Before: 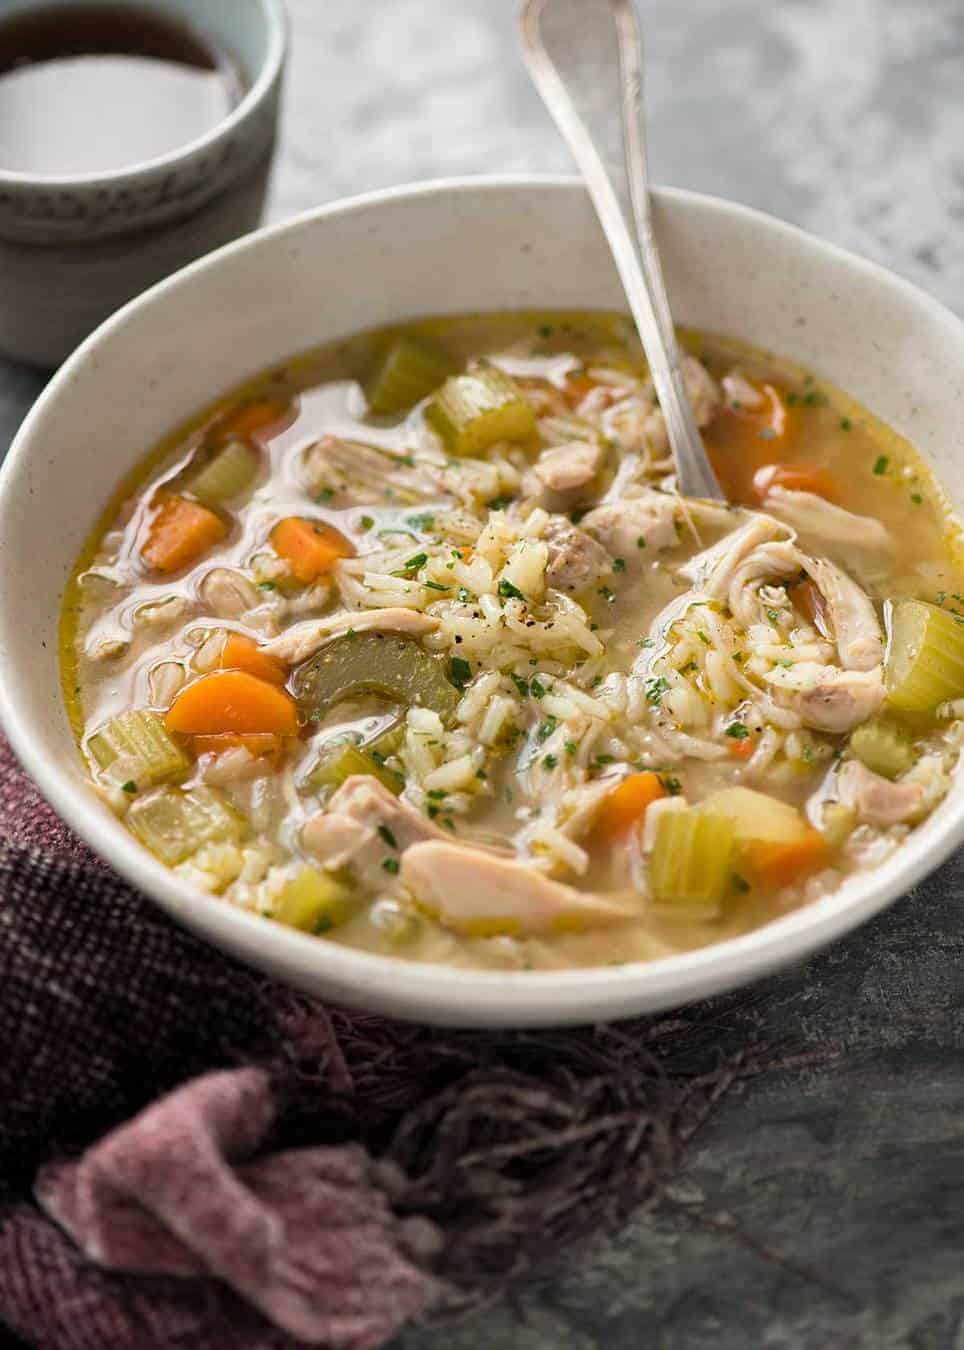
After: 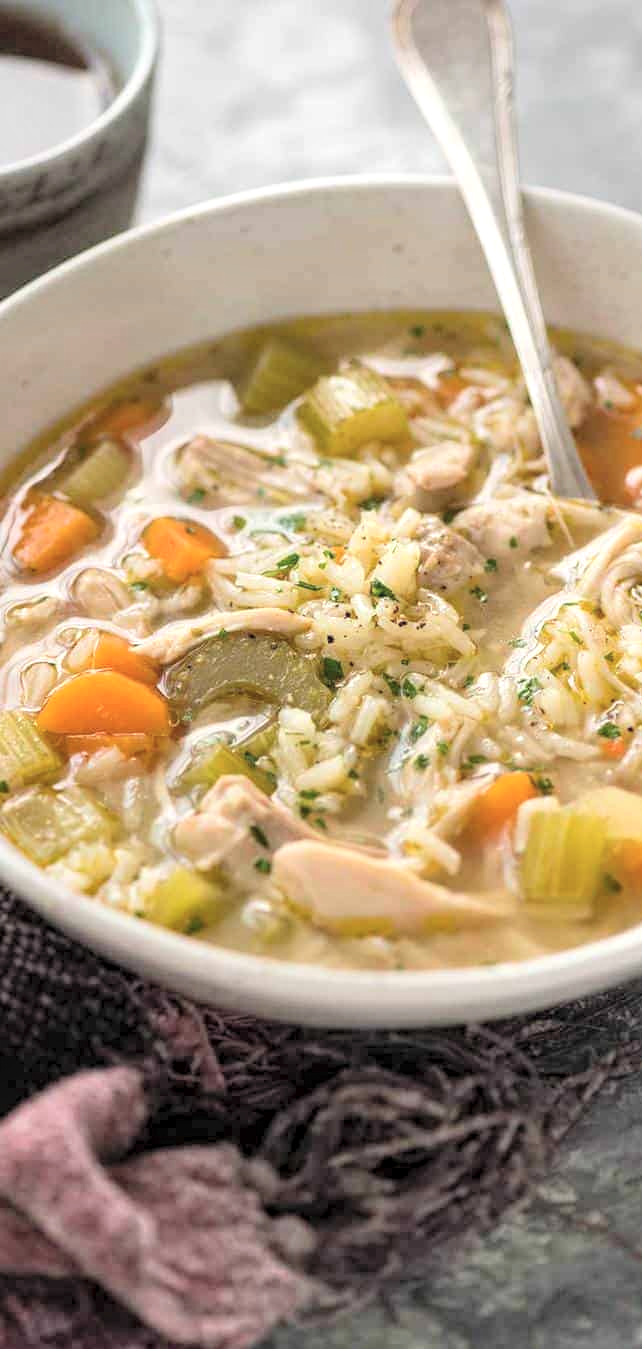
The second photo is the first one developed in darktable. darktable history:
local contrast: highlights 35%, detail 135%
crop and rotate: left 13.342%, right 19.991%
contrast brightness saturation: brightness 0.28
